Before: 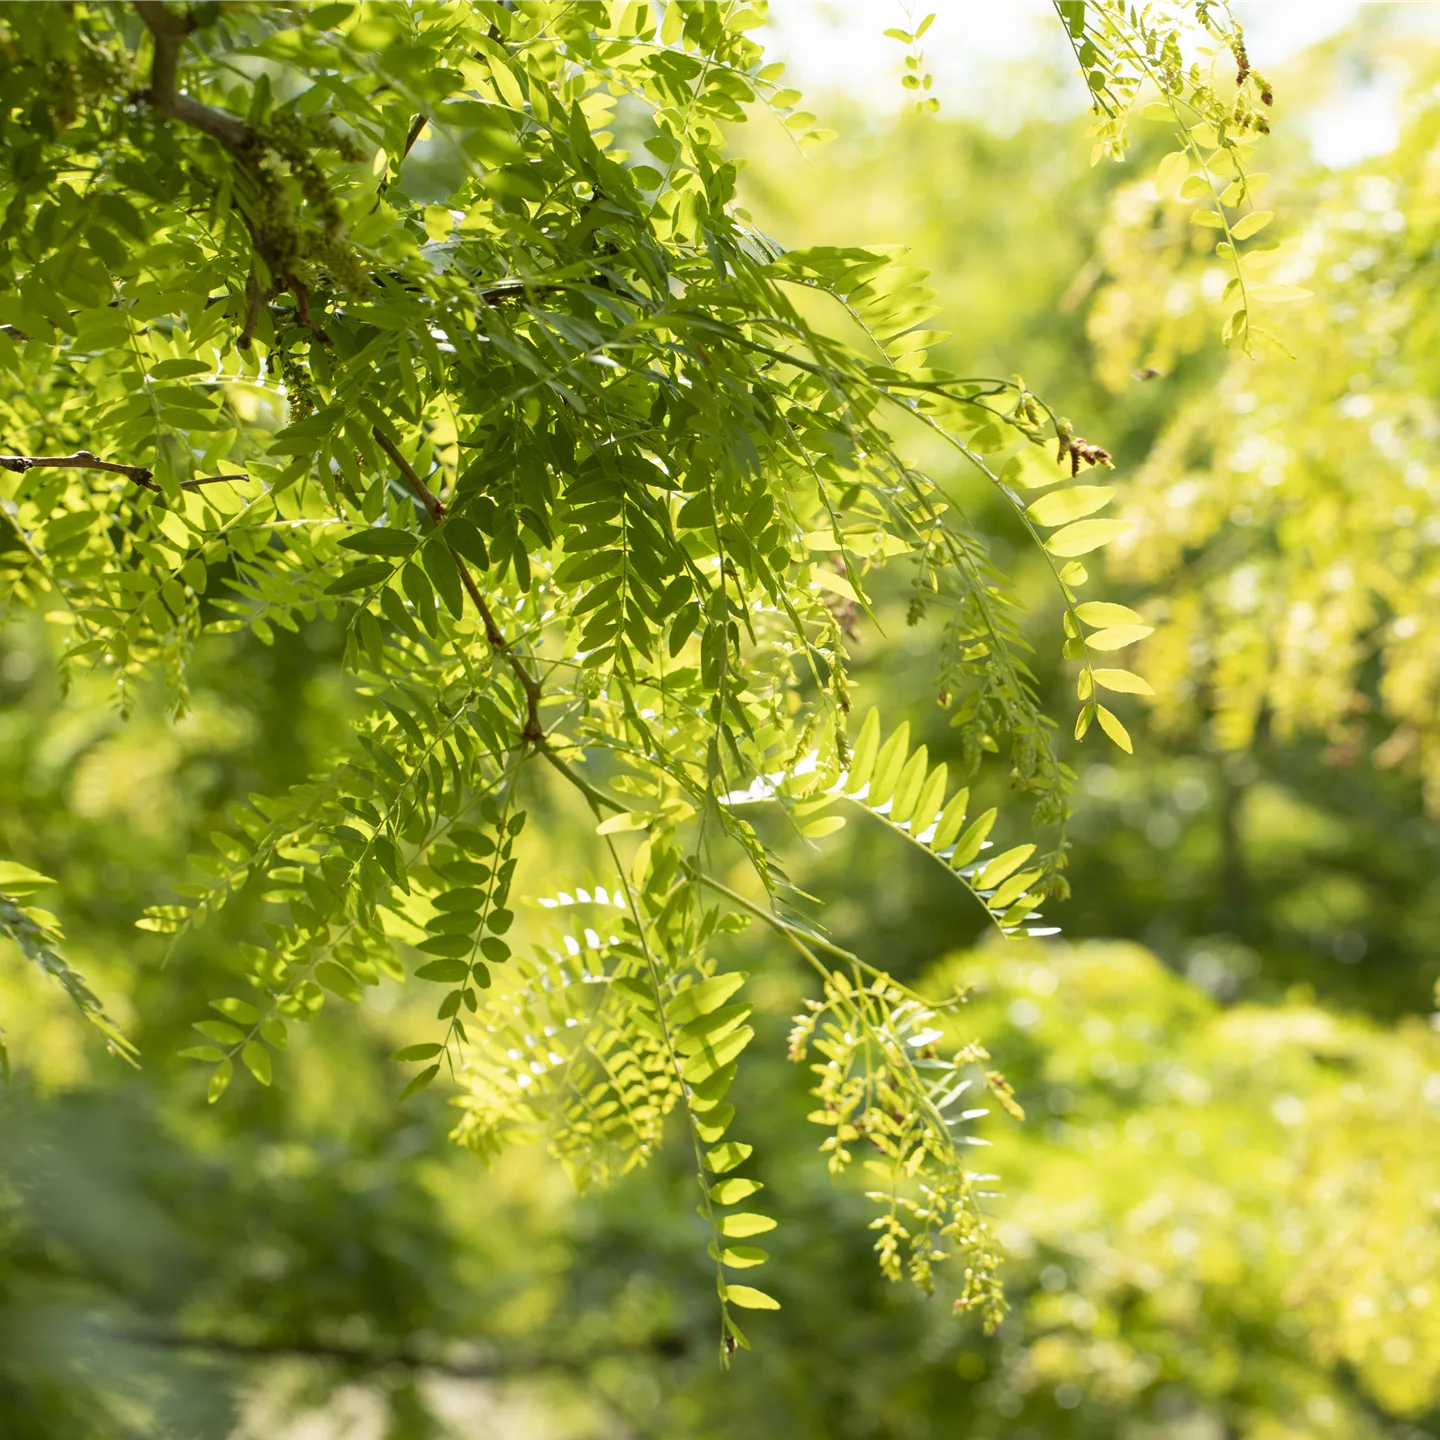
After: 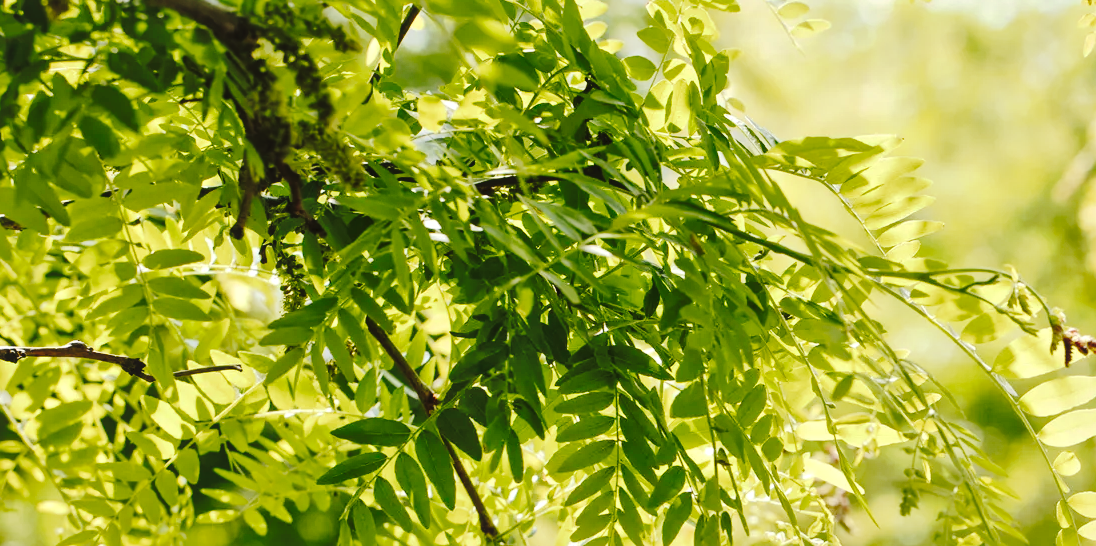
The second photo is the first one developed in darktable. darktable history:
crop: left 0.515%, top 7.645%, right 23.365%, bottom 54.412%
local contrast: mode bilateral grid, contrast 19, coarseness 21, detail 150%, midtone range 0.2
tone curve: curves: ch0 [(0, 0) (0.003, 0.079) (0.011, 0.083) (0.025, 0.088) (0.044, 0.095) (0.069, 0.106) (0.1, 0.115) (0.136, 0.127) (0.177, 0.152) (0.224, 0.198) (0.277, 0.263) (0.335, 0.371) (0.399, 0.483) (0.468, 0.582) (0.543, 0.664) (0.623, 0.726) (0.709, 0.793) (0.801, 0.842) (0.898, 0.896) (1, 1)], preserve colors none
contrast brightness saturation: contrast 0.071
